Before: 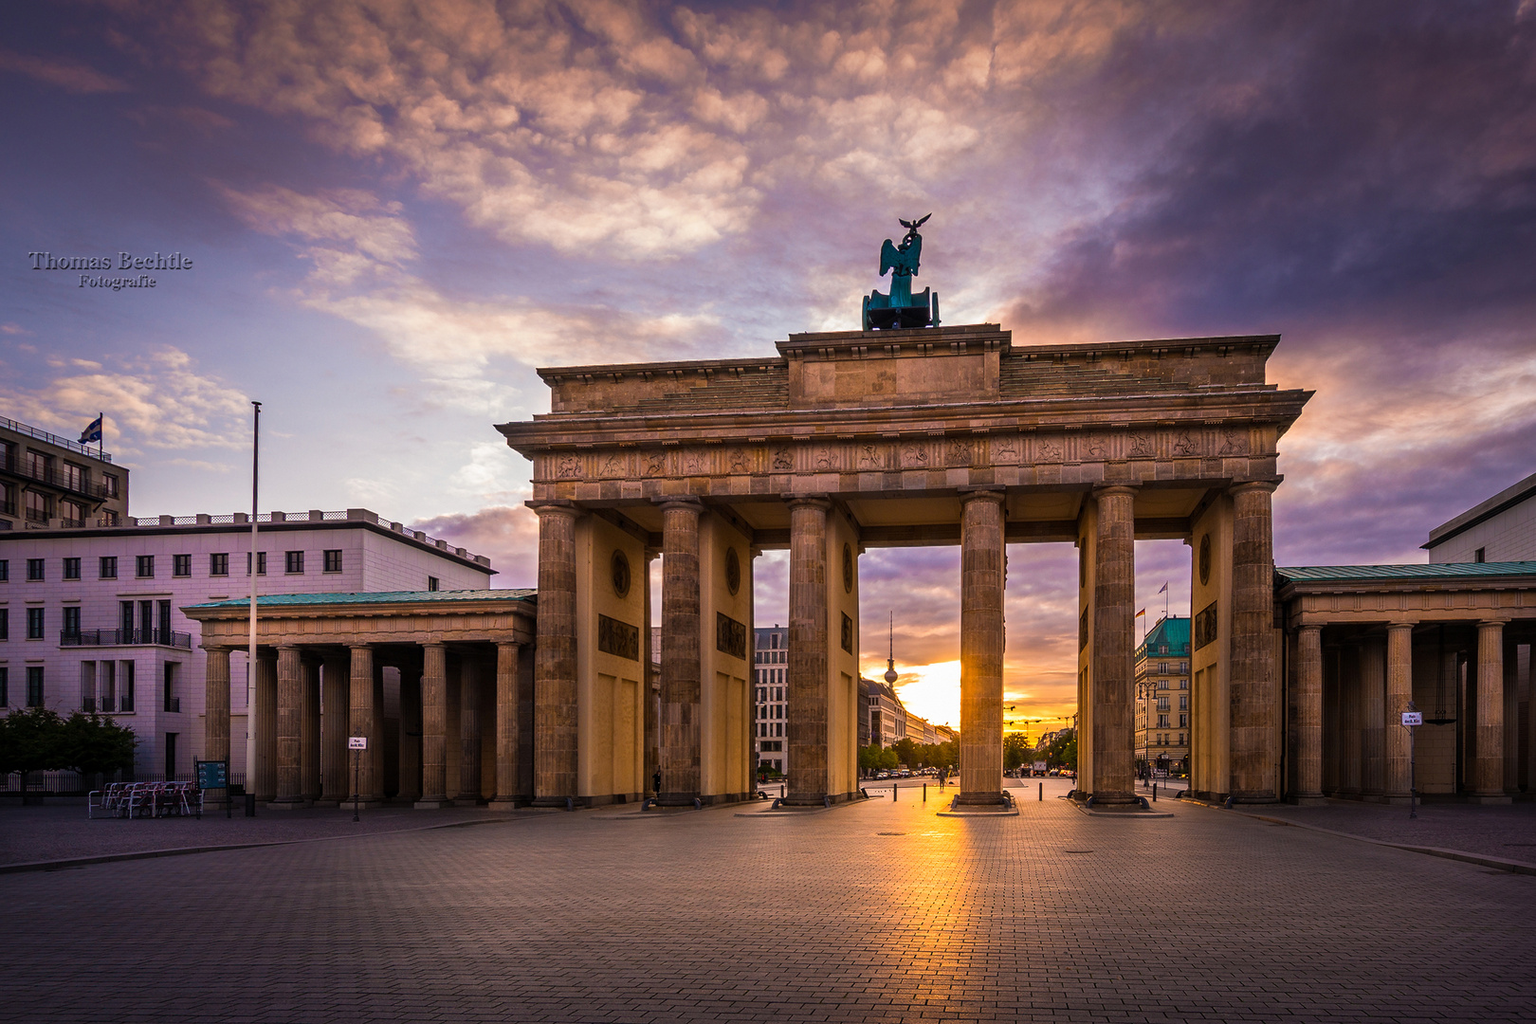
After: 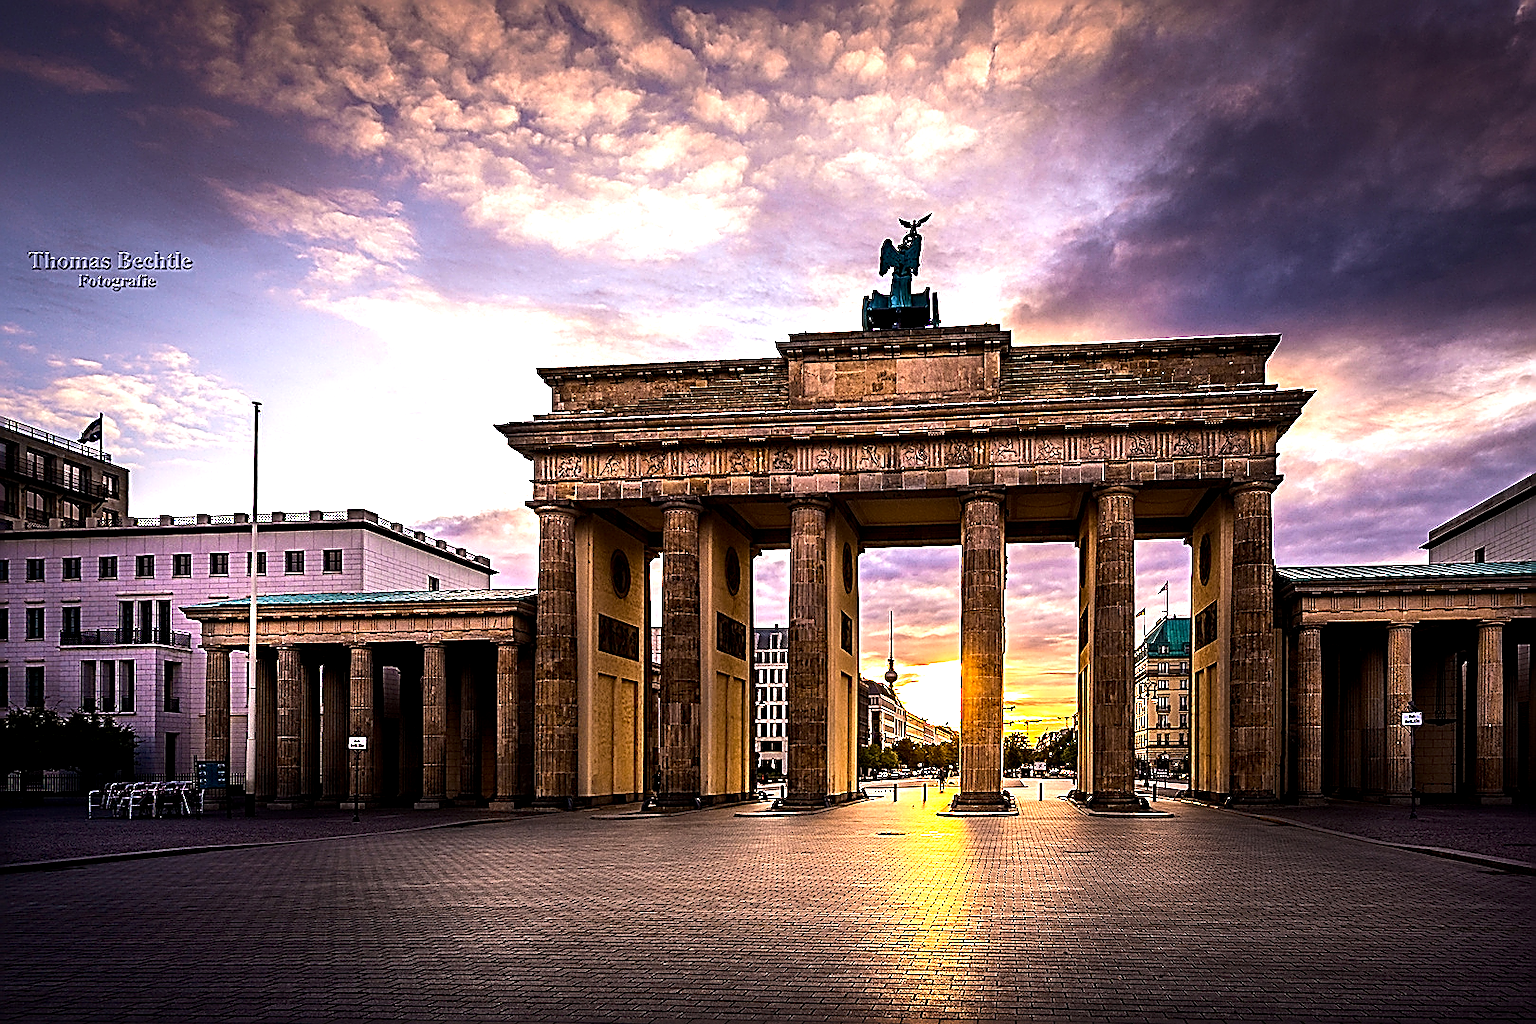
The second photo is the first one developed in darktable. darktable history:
tone equalizer: -8 EV -1.08 EV, -7 EV -1.01 EV, -6 EV -0.867 EV, -5 EV -0.578 EV, -3 EV 0.578 EV, -2 EV 0.867 EV, -1 EV 1.01 EV, +0 EV 1.08 EV, edges refinement/feathering 500, mask exposure compensation -1.57 EV, preserve details no
exposure: black level correction 0.007, exposure 0.159 EV, compensate highlight preservation false
sharpen: amount 2
